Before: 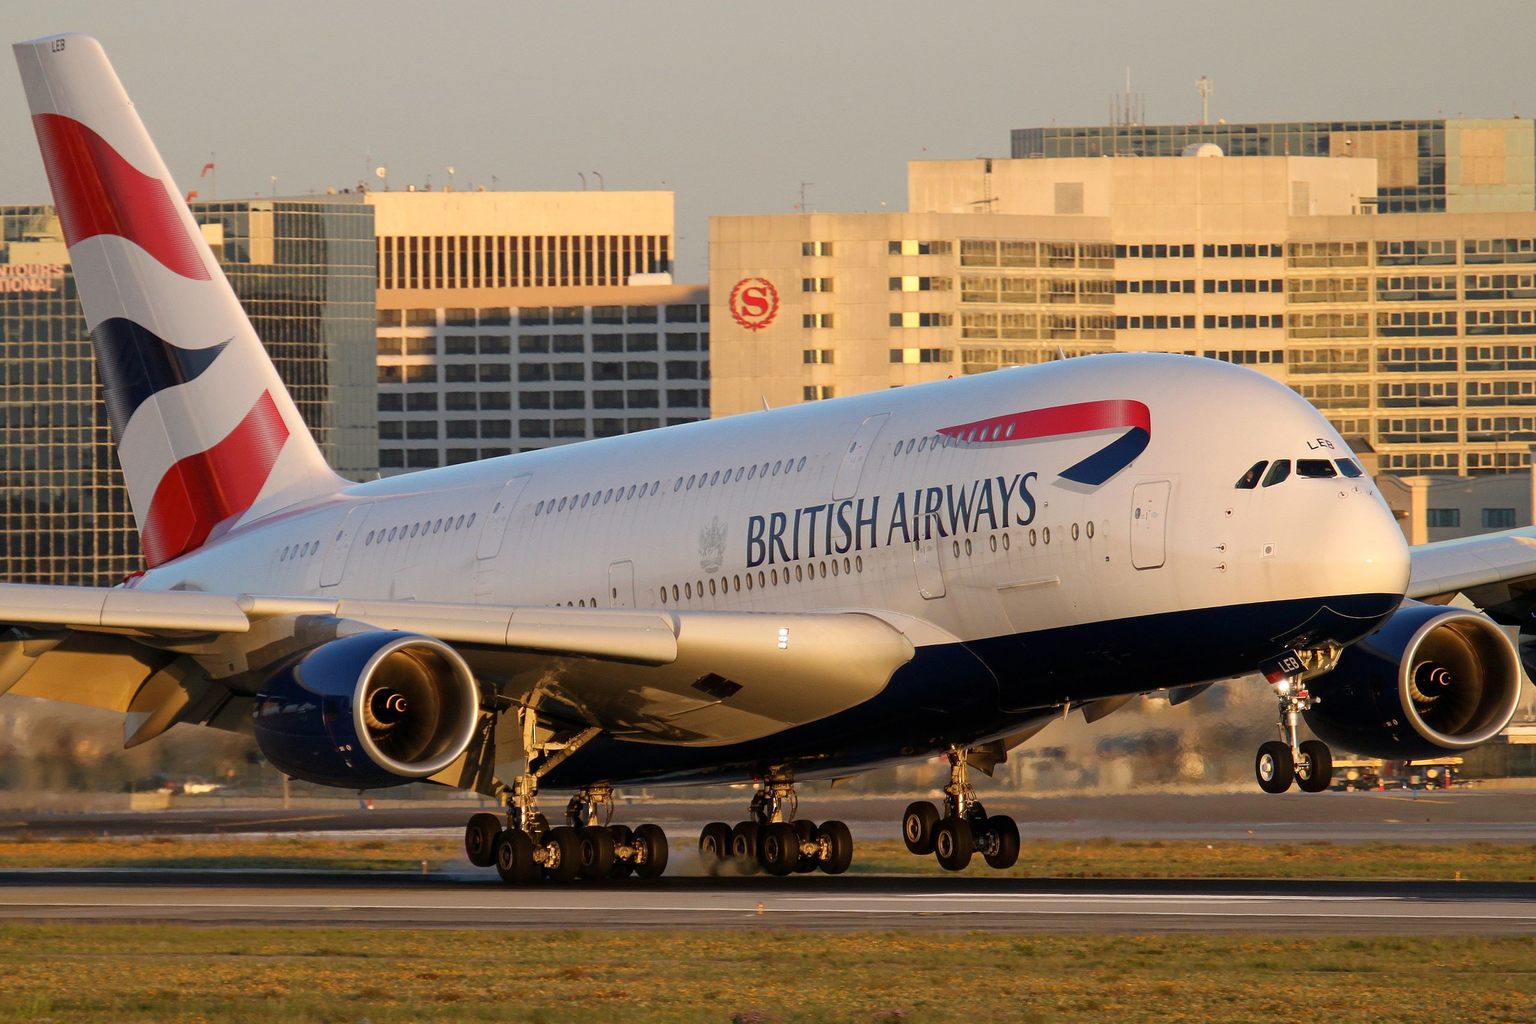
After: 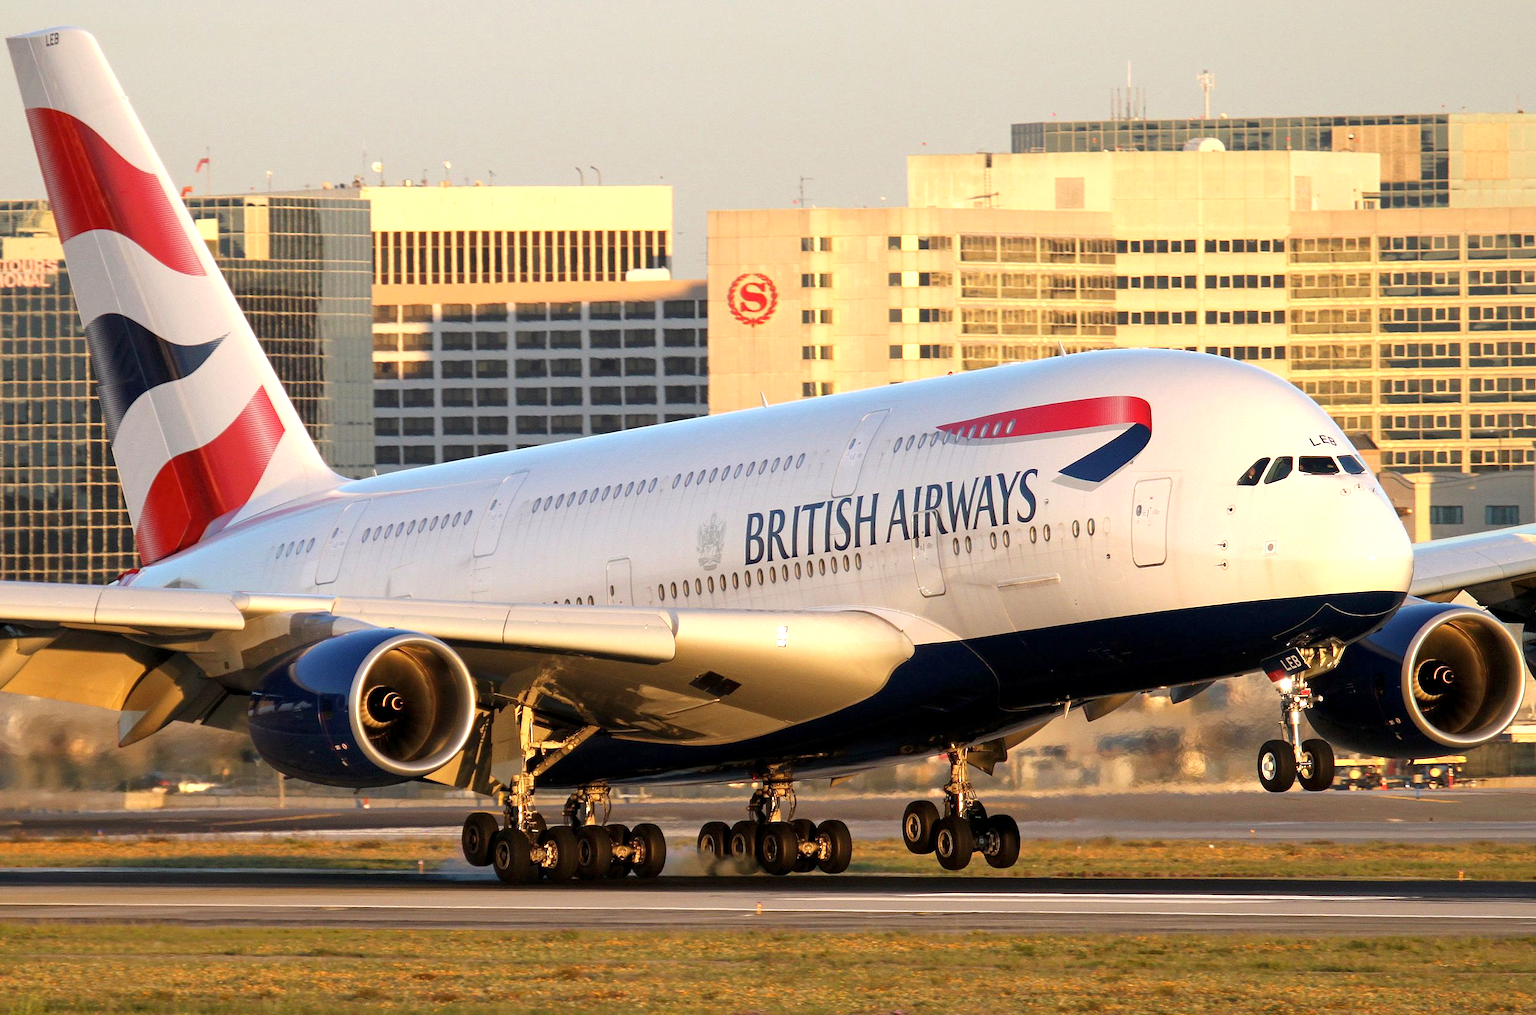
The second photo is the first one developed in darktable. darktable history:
local contrast: highlights 102%, shadows 102%, detail 119%, midtone range 0.2
crop: left 0.466%, top 0.652%, right 0.163%, bottom 0.836%
exposure: black level correction 0, exposure 0.702 EV, compensate exposure bias true, compensate highlight preservation false
